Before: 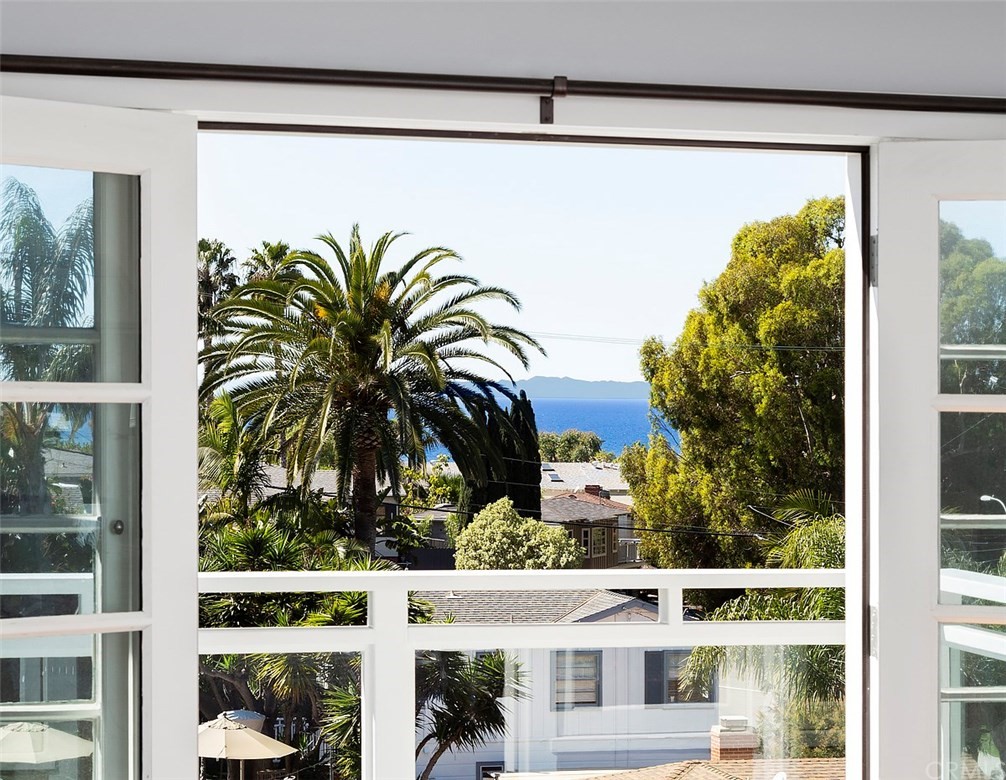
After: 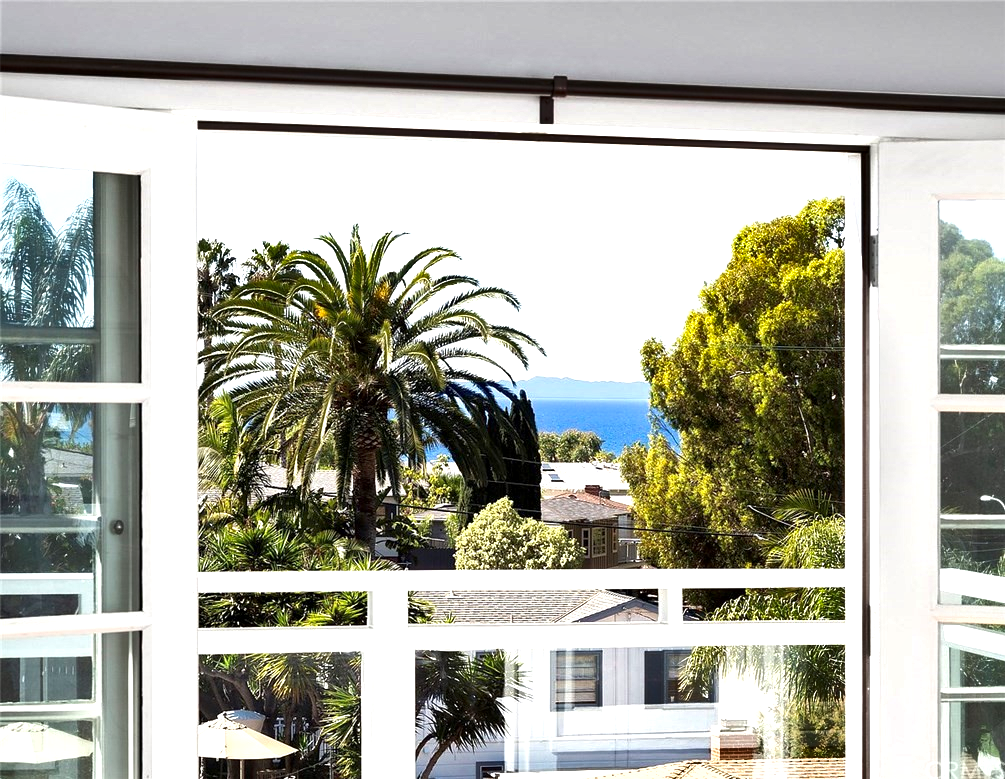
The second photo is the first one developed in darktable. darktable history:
local contrast: mode bilateral grid, contrast 21, coarseness 100, detail 150%, midtone range 0.2
shadows and highlights: low approximation 0.01, soften with gaussian
exposure: exposure 0.645 EV, compensate highlight preservation false
